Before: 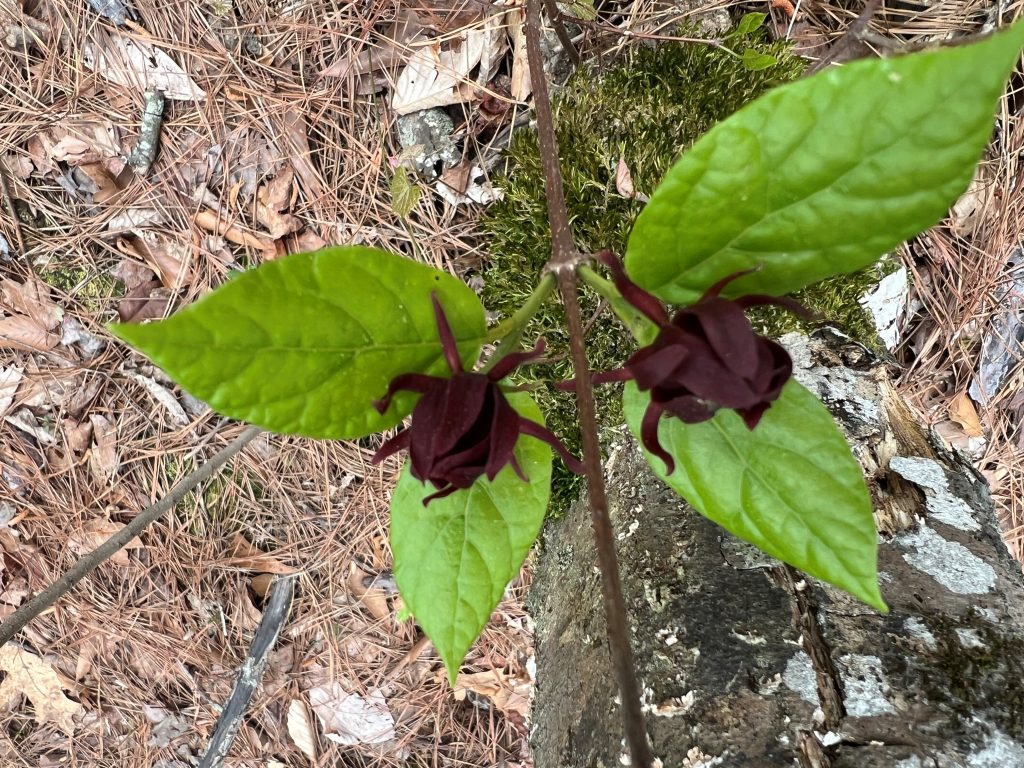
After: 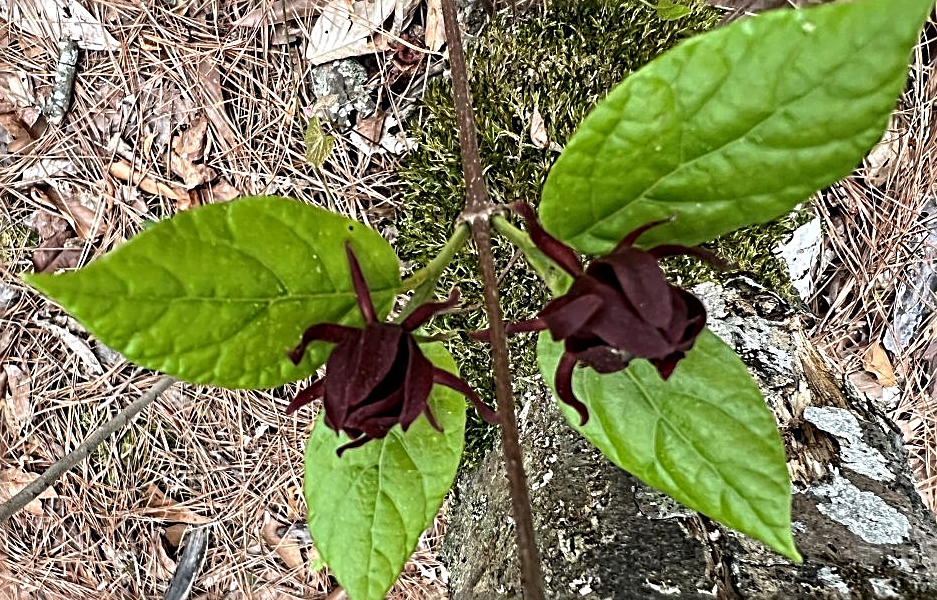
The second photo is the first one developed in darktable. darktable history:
contrast equalizer: octaves 7, y [[0.5, 0.501, 0.525, 0.597, 0.58, 0.514], [0.5 ×6], [0.5 ×6], [0 ×6], [0 ×6]]
crop: left 8.444%, top 6.569%, bottom 15.277%
sharpen: radius 2.691, amount 0.664
